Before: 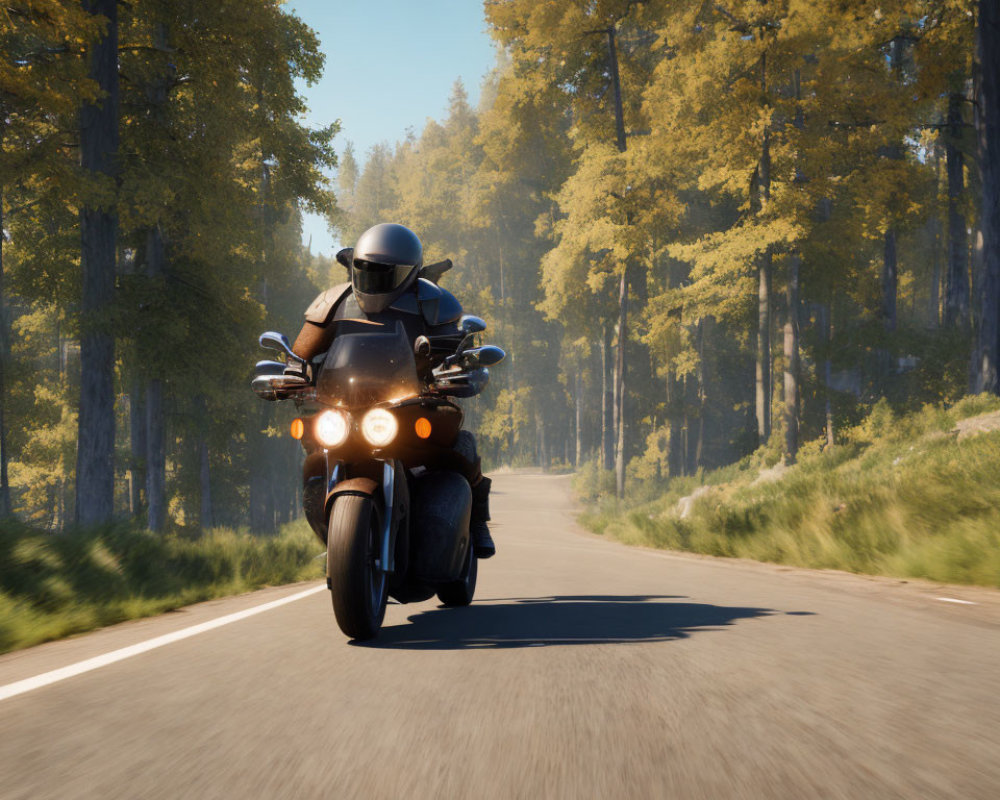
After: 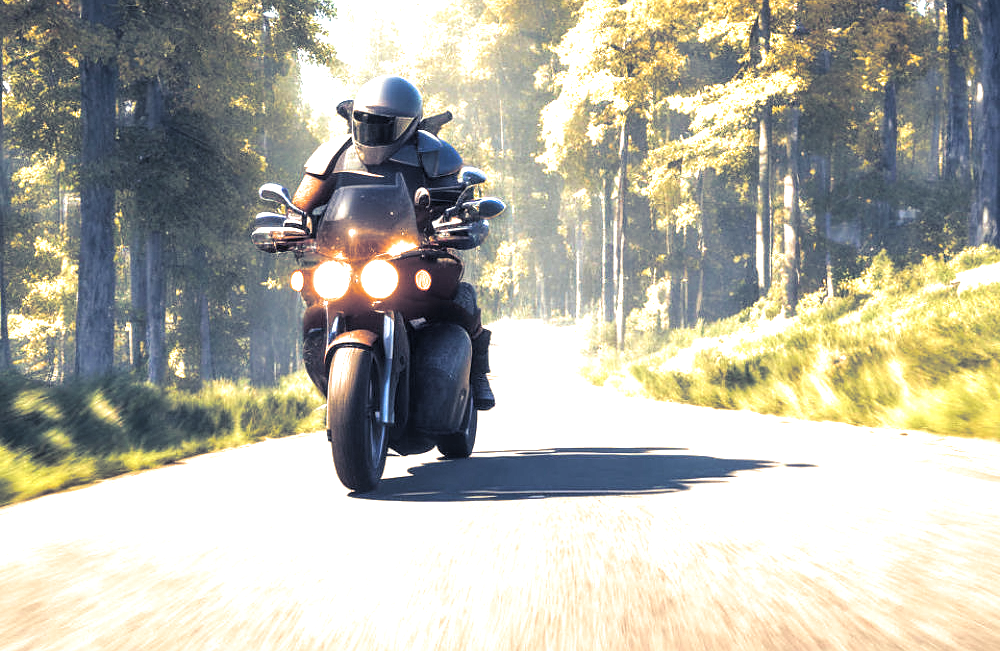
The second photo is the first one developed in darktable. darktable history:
exposure: black level correction 0, exposure 1.741 EV, compensate exposure bias true, compensate highlight preservation false
split-toning: shadows › hue 230.4°
local contrast: detail 130%
crop and rotate: top 18.507%
sharpen: radius 0.969, amount 0.604
